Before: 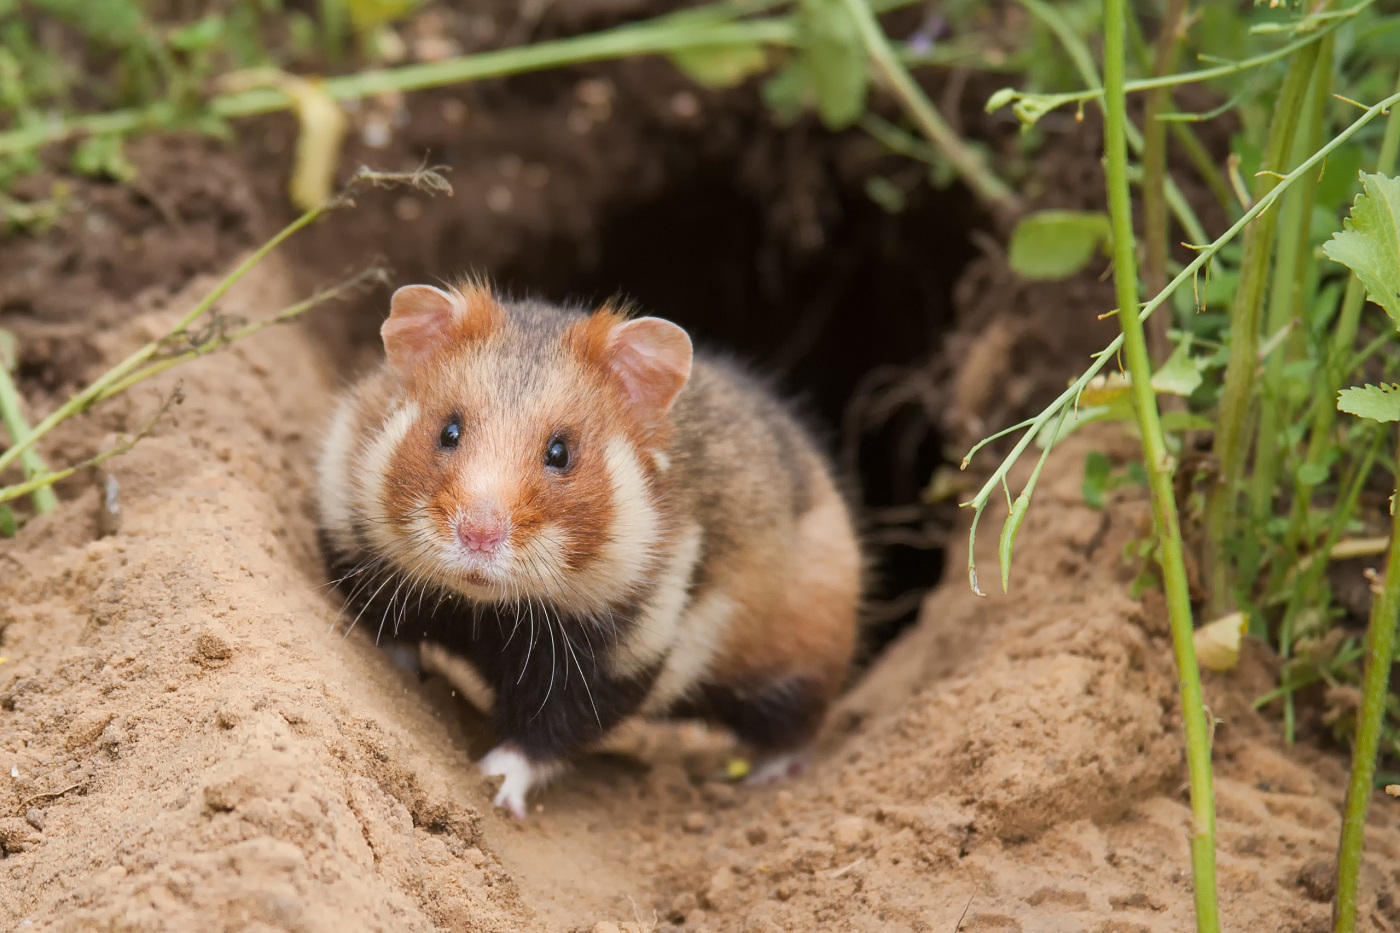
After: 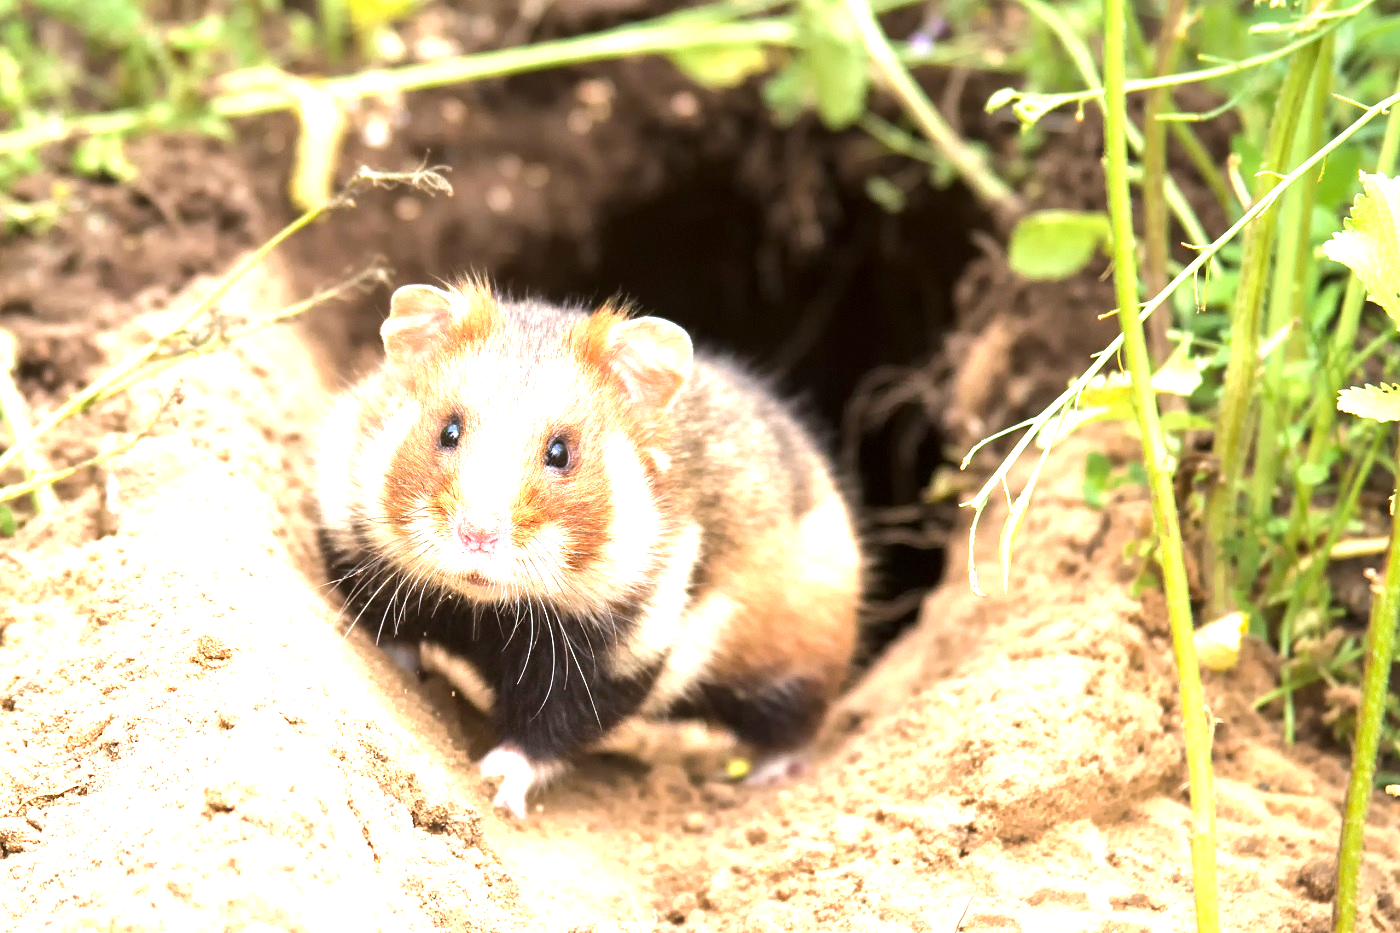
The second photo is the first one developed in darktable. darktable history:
exposure: black level correction 0.001, exposure 1.399 EV, compensate highlight preservation false
velvia: strength 9.72%
tone equalizer: -8 EV -0.403 EV, -7 EV -0.402 EV, -6 EV -0.343 EV, -5 EV -0.184 EV, -3 EV 0.234 EV, -2 EV 0.314 EV, -1 EV 0.403 EV, +0 EV 0.438 EV, edges refinement/feathering 500, mask exposure compensation -1.57 EV, preserve details no
